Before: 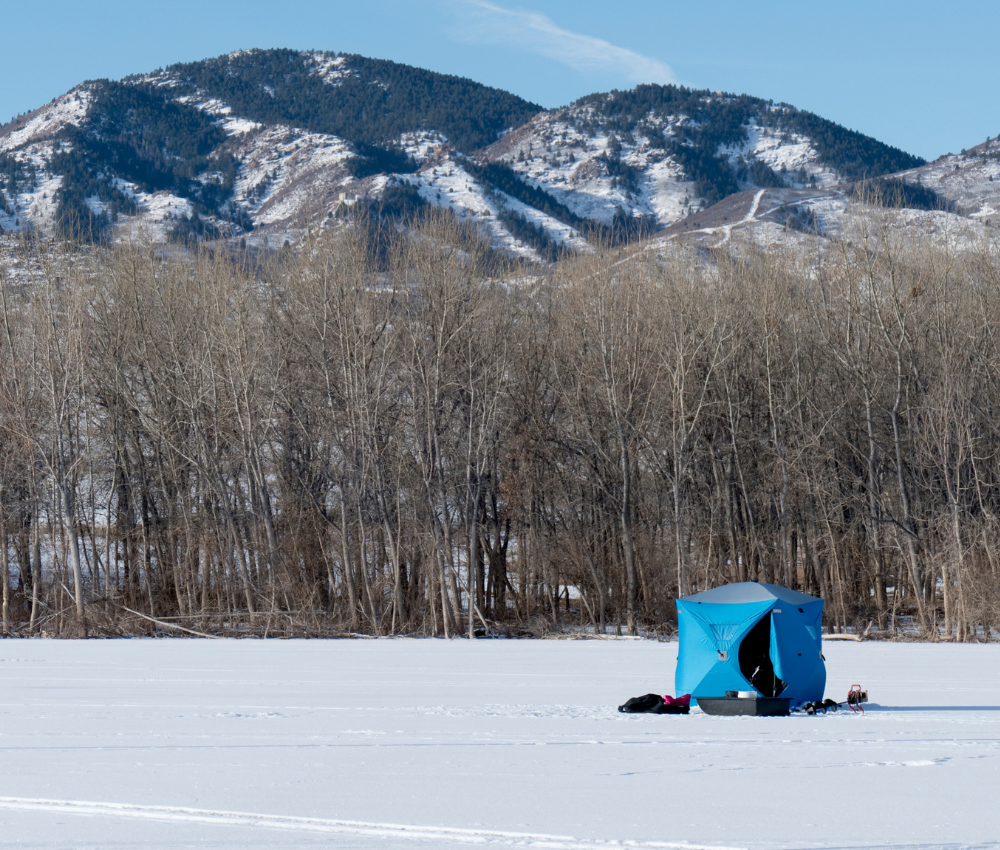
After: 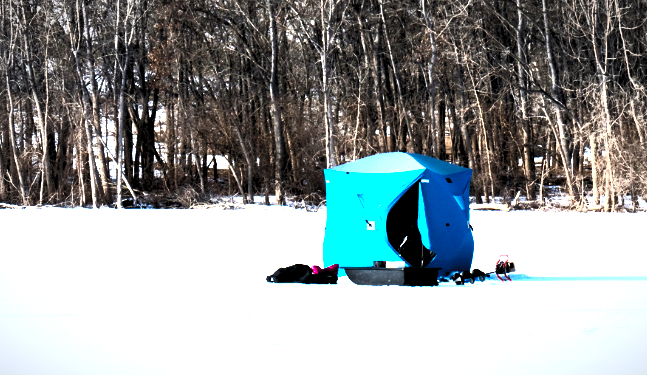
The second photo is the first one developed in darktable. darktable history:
levels: levels [0.182, 0.542, 0.902]
crop and rotate: left 35.274%, top 50.807%, bottom 5.009%
contrast brightness saturation: contrast 0.98, brightness 0.983, saturation 0.998
vignetting: fall-off radius 70.29%, automatic ratio true
